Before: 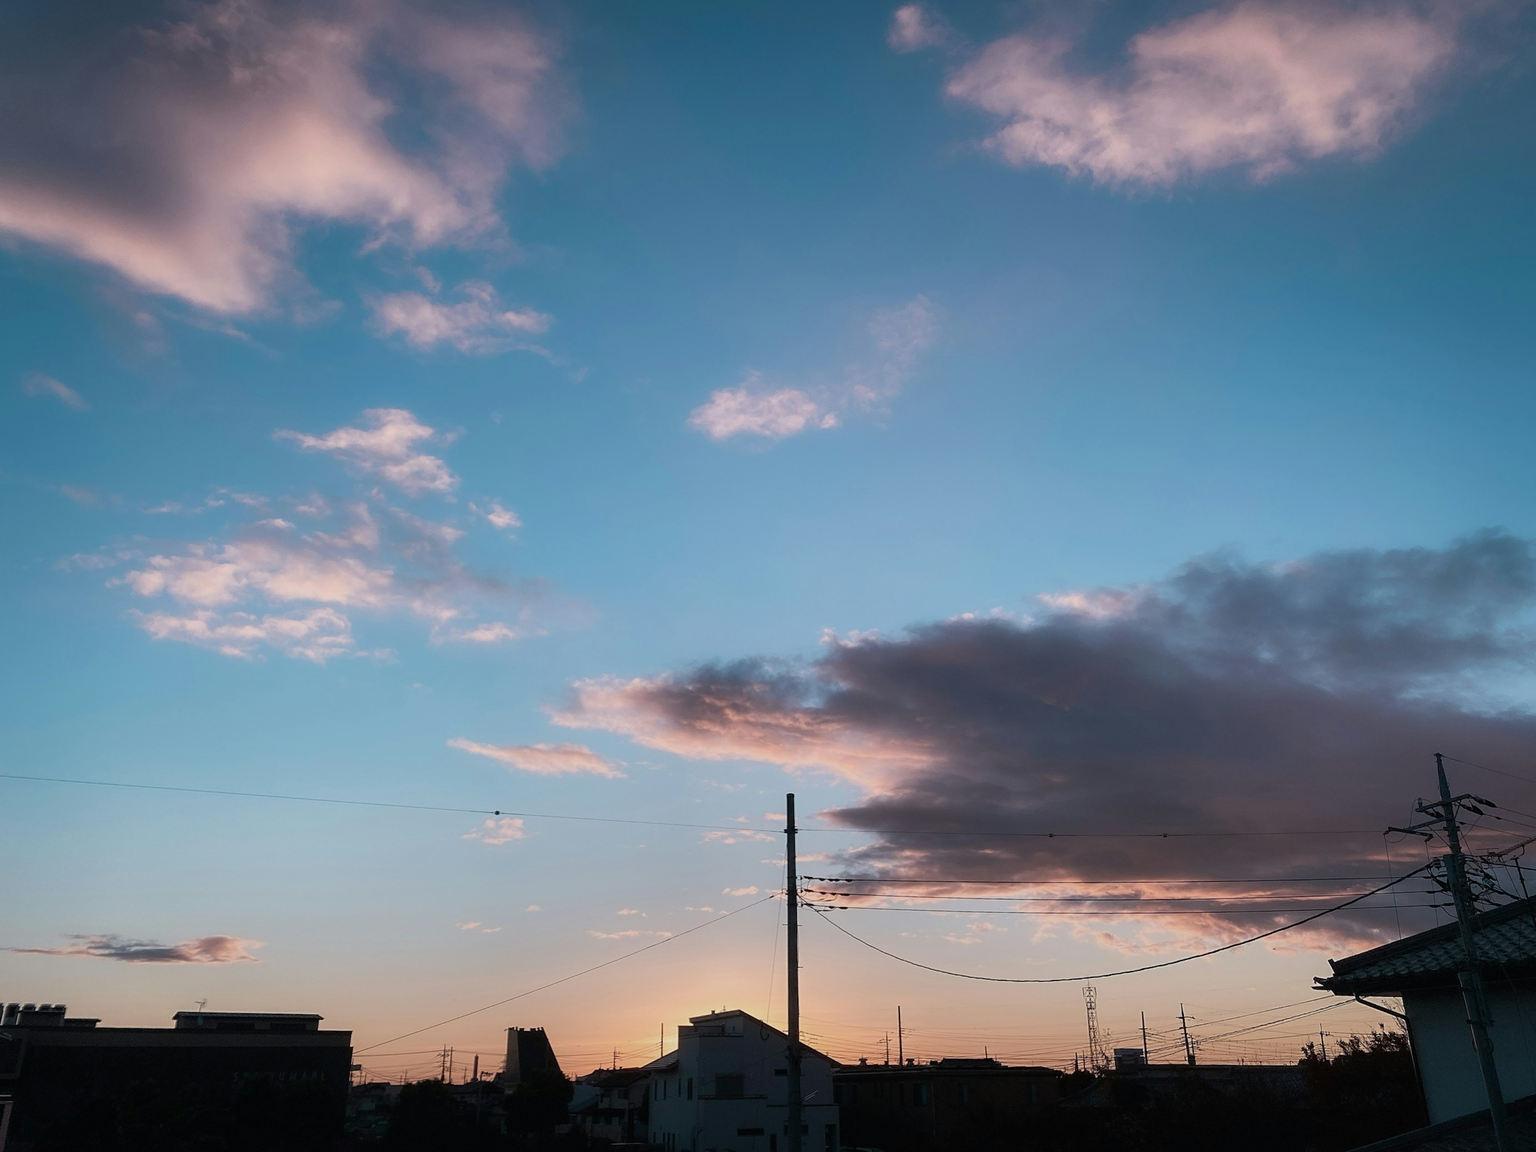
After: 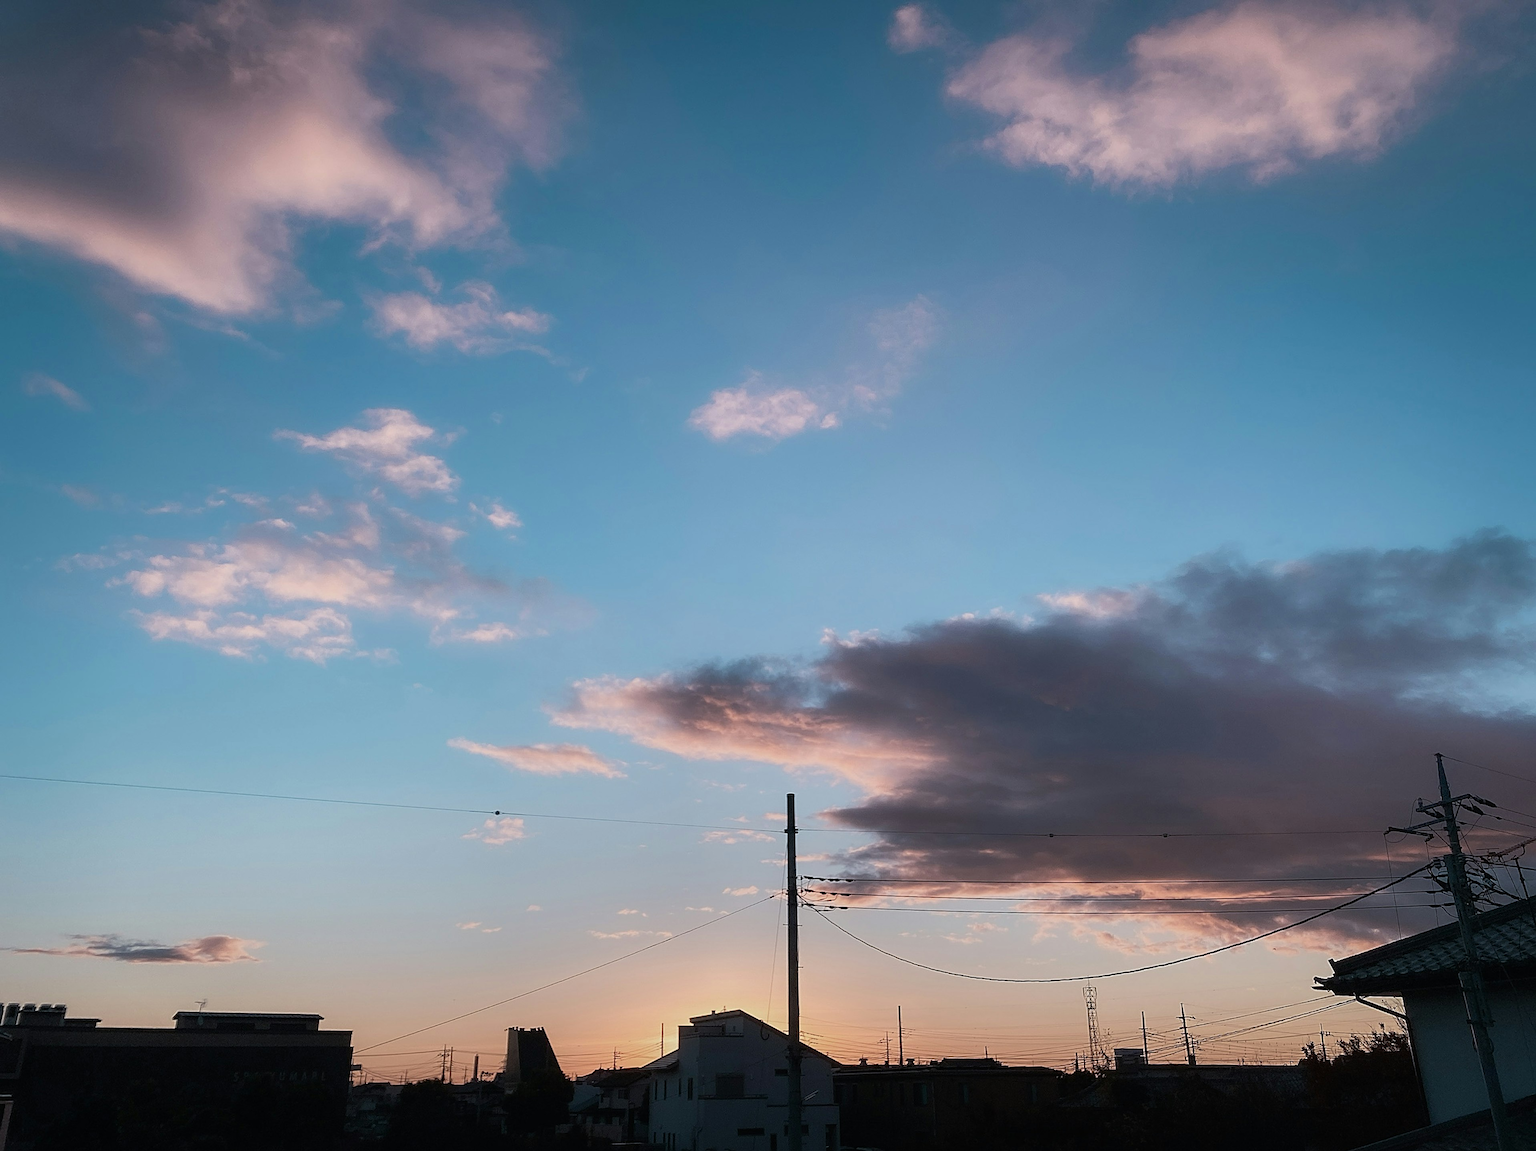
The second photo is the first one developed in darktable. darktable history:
sharpen: amount 0.532
